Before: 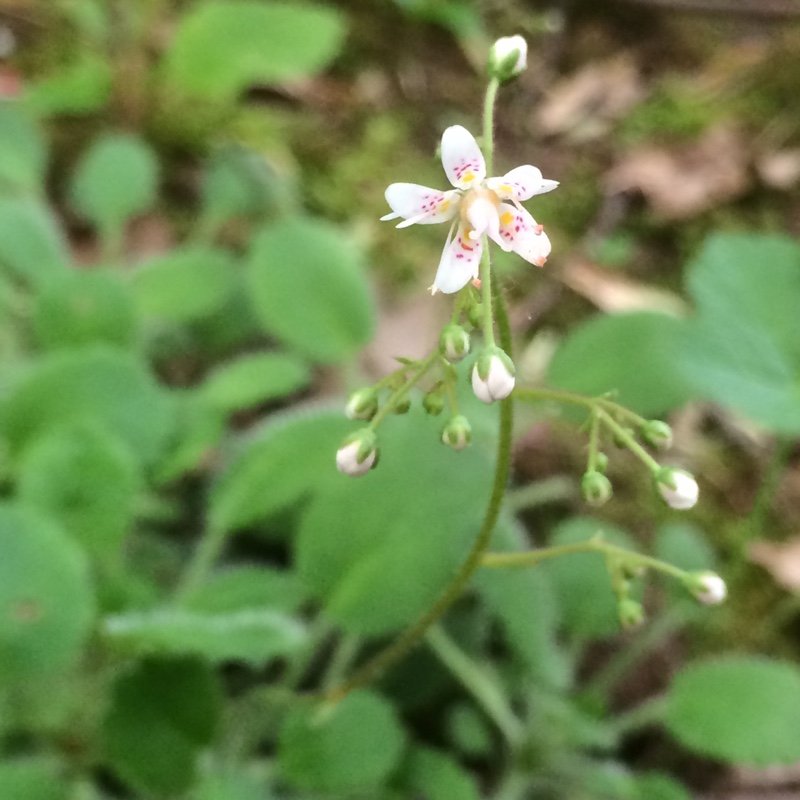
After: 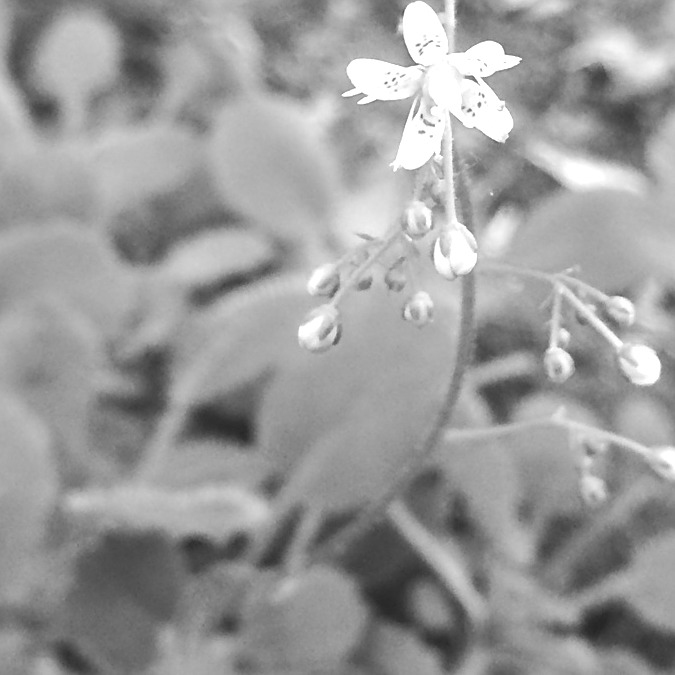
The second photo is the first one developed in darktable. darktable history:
crop and rotate: left 4.842%, top 15.51%, right 10.668%
contrast brightness saturation: contrast -0.19, saturation 0.19
sharpen: on, module defaults
exposure: black level correction 0, exposure 1.2 EV, compensate exposure bias true, compensate highlight preservation false
monochrome: a 16.06, b 15.48, size 1
color correction: highlights a* -11.71, highlights b* -15.58
color calibration: x 0.37, y 0.382, temperature 4313.32 K
